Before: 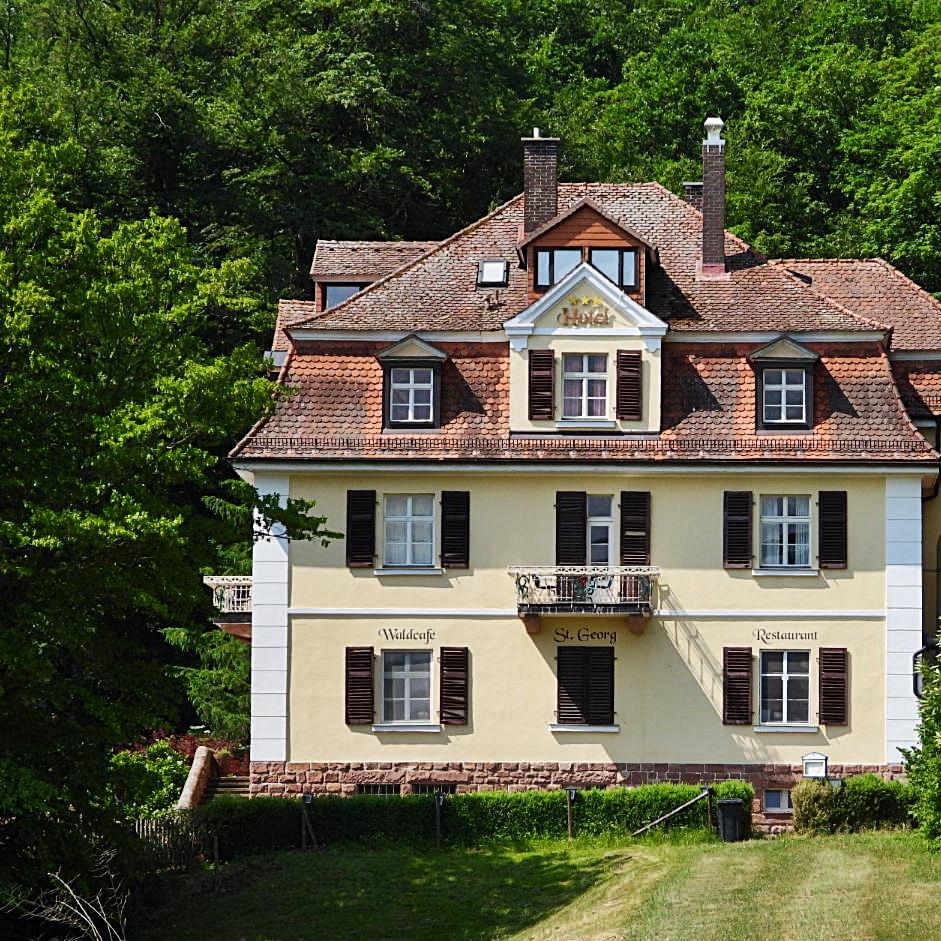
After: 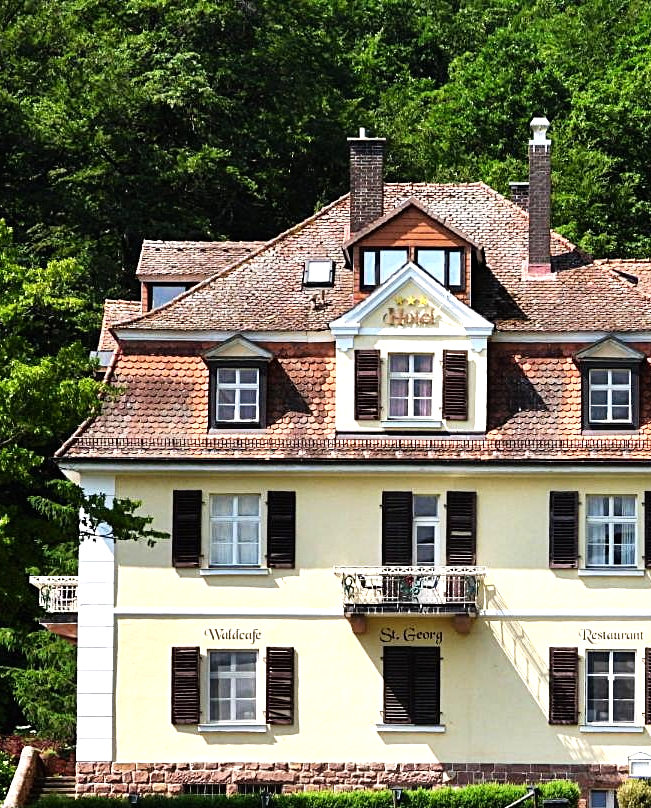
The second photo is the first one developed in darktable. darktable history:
tone equalizer: -8 EV -0.781 EV, -7 EV -0.685 EV, -6 EV -0.597 EV, -5 EV -0.416 EV, -3 EV 0.369 EV, -2 EV 0.6 EV, -1 EV 0.699 EV, +0 EV 0.765 EV
crop: left 18.592%, right 12.197%, bottom 14.033%
